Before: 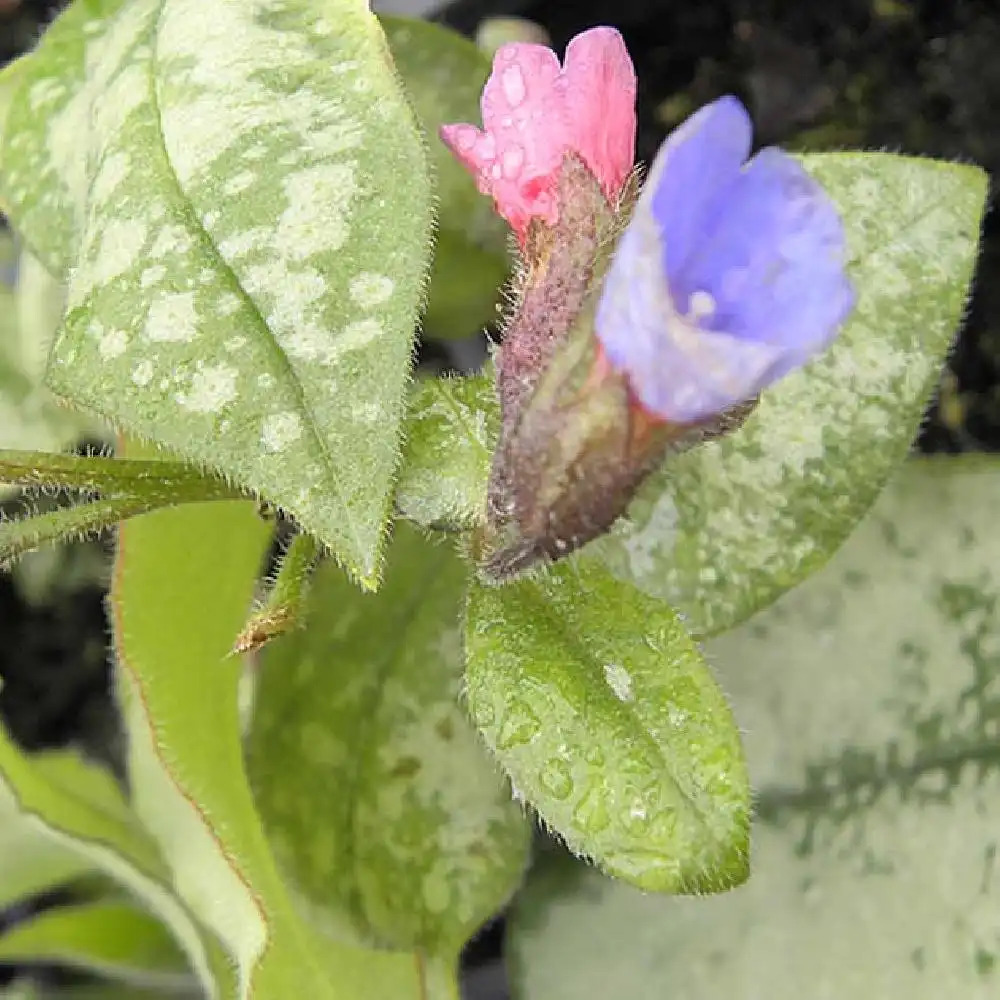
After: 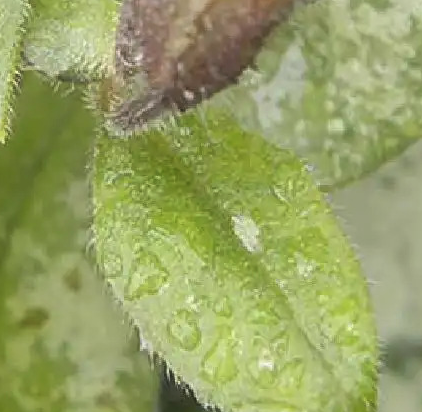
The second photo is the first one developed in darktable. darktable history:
haze removal: strength -0.104, compatibility mode true
crop: left 37.245%, top 44.967%, right 20.515%, bottom 13.774%
